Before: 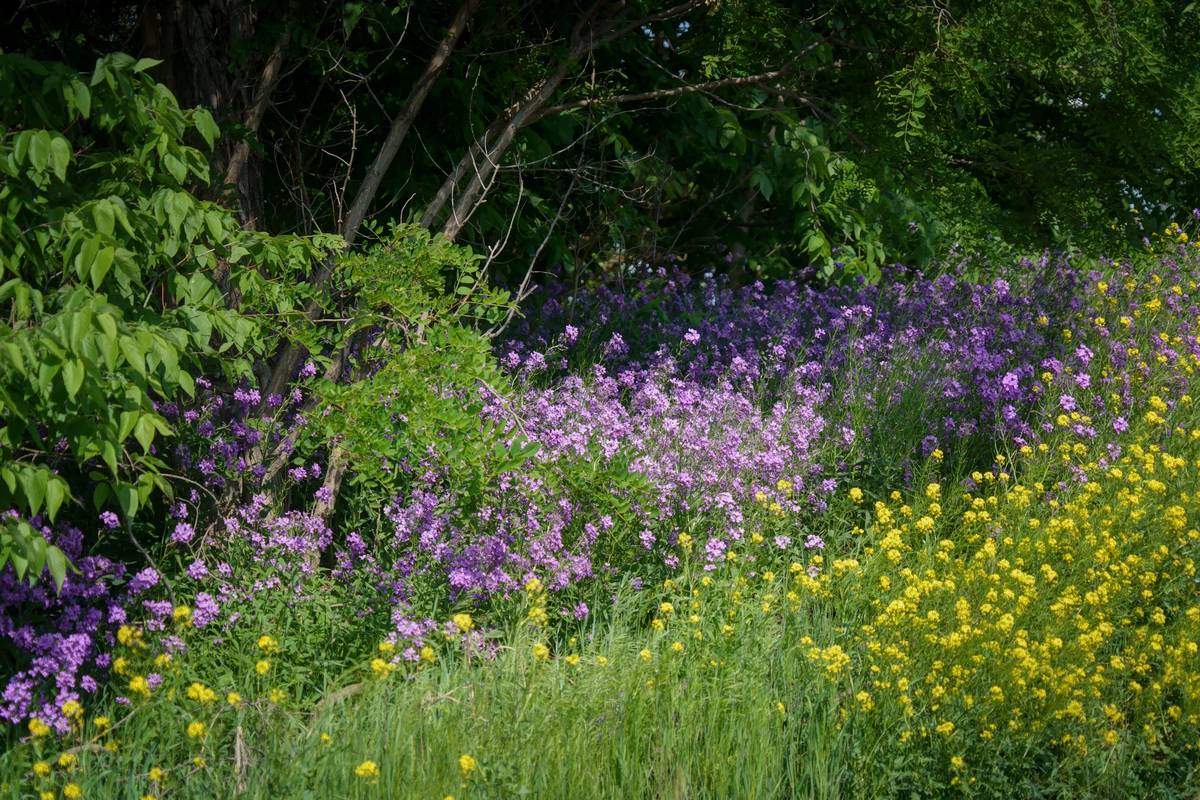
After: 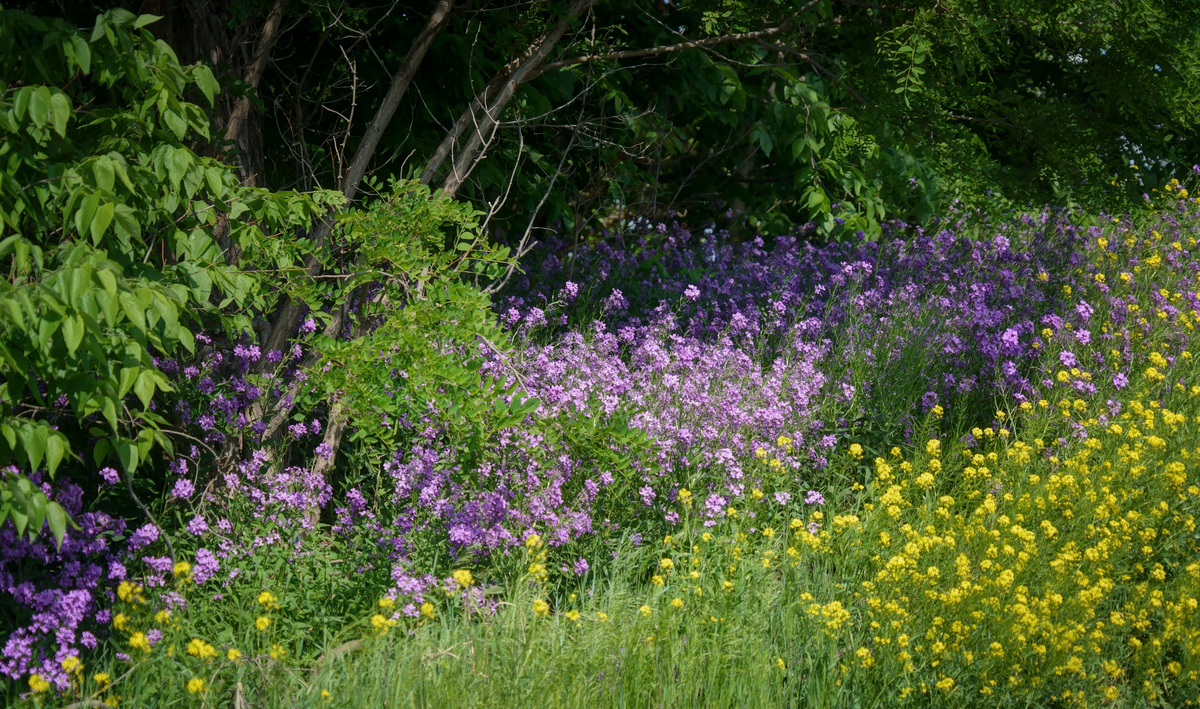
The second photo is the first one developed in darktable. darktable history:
crop and rotate: top 5.554%, bottom 5.798%
